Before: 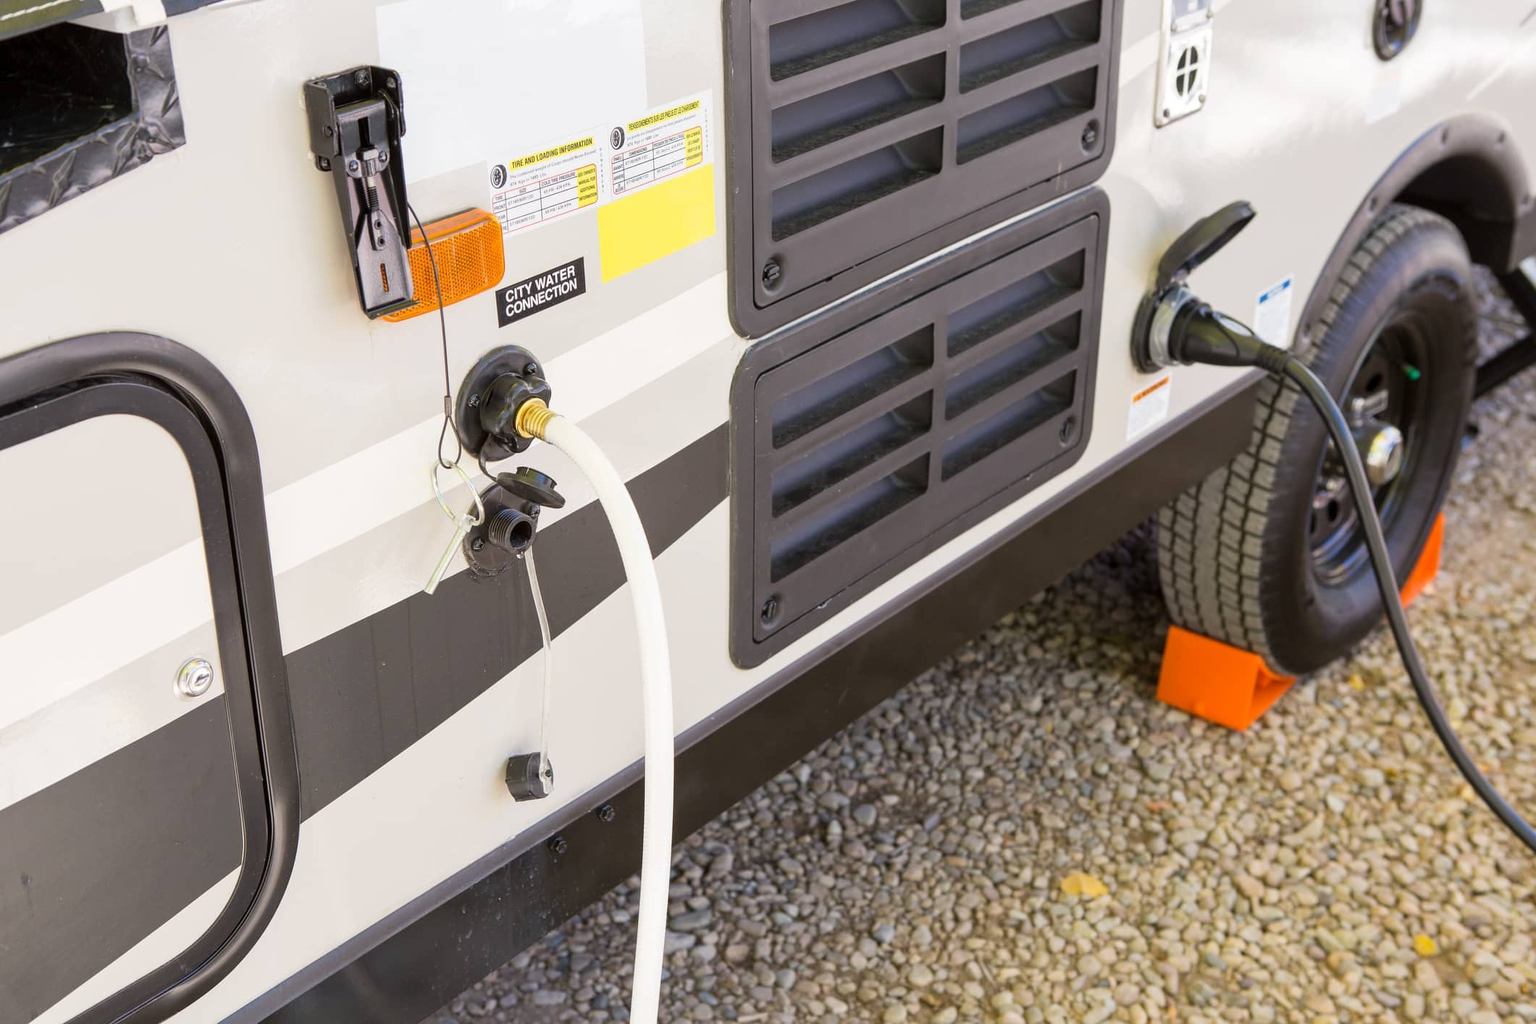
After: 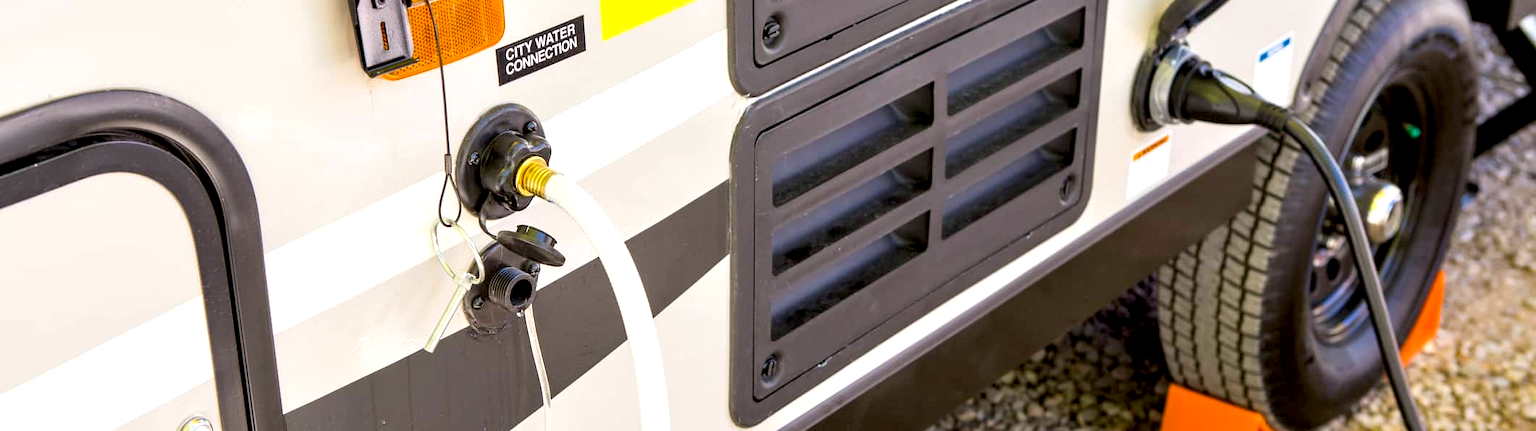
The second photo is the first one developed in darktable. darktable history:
crop and rotate: top 23.653%, bottom 34.144%
color balance rgb: perceptual saturation grading › global saturation 19.863%, perceptual brilliance grading › global brilliance 2.931%, global vibrance 20%
contrast equalizer: y [[0.546, 0.552, 0.554, 0.554, 0.552, 0.546], [0.5 ×6], [0.5 ×6], [0 ×6], [0 ×6]]
exposure: black level correction 0.007, exposure 0.156 EV, compensate exposure bias true, compensate highlight preservation false
